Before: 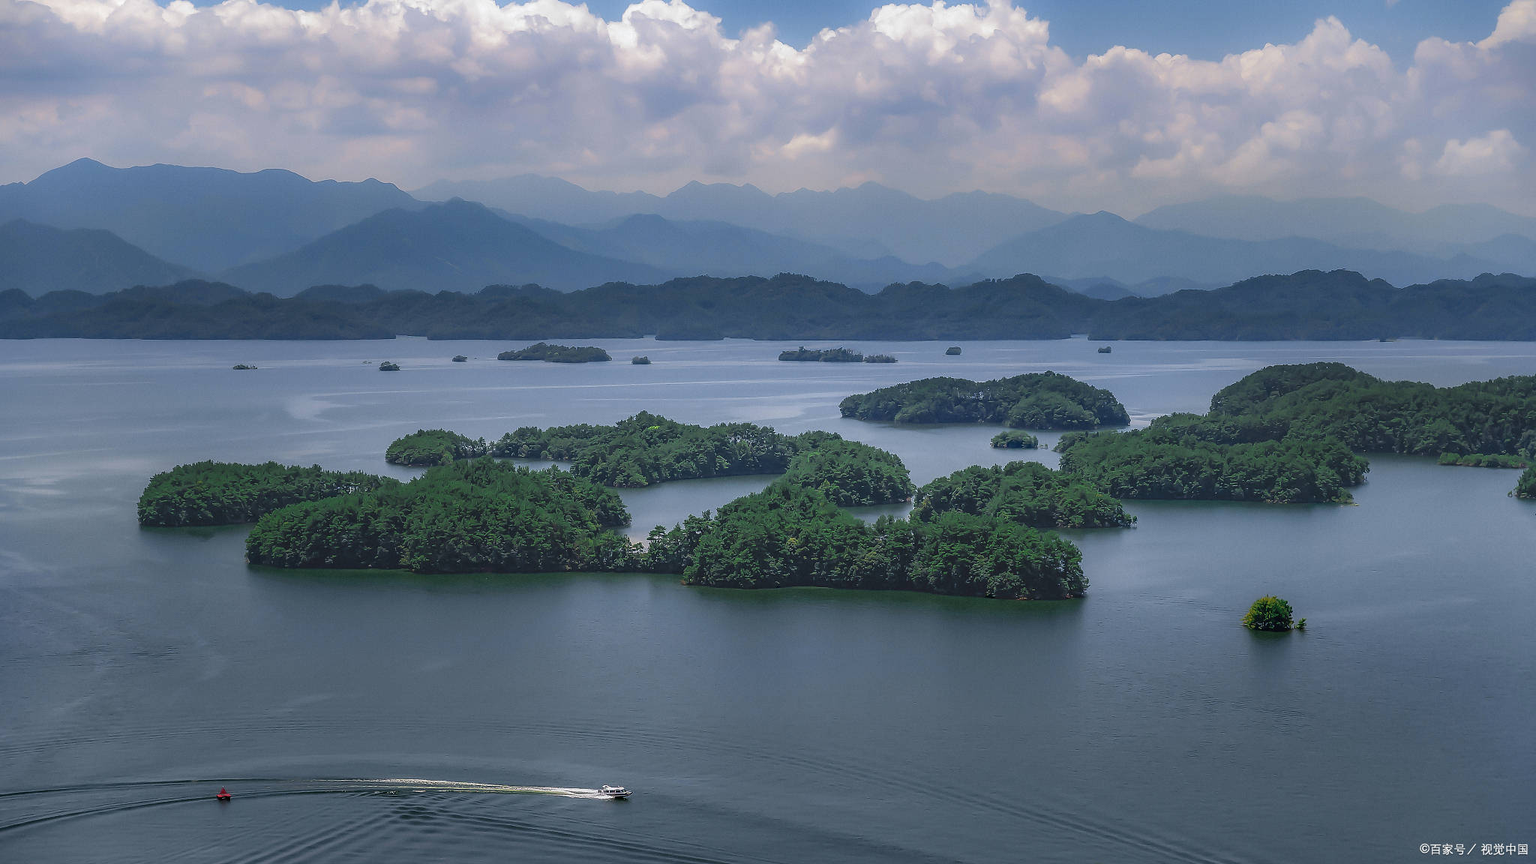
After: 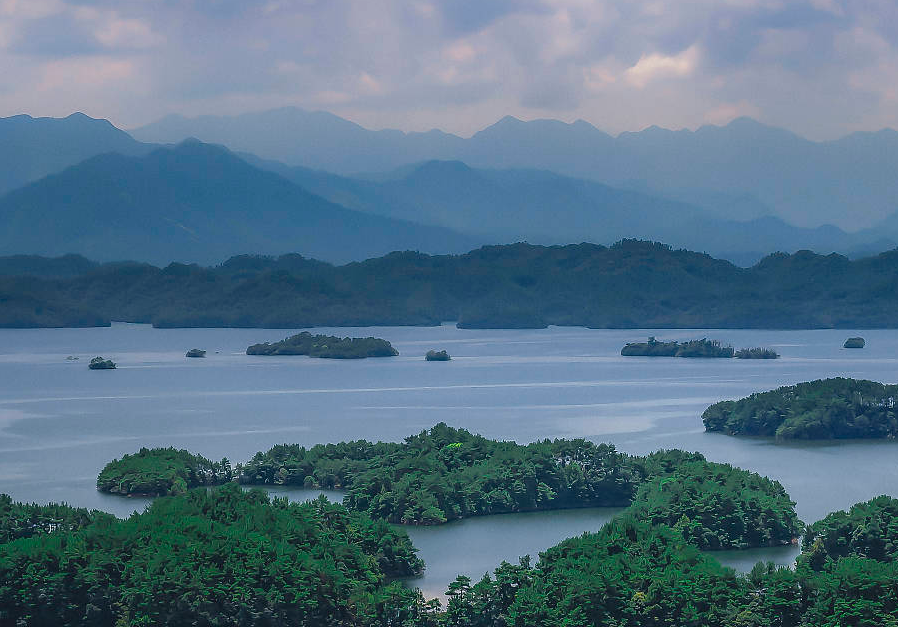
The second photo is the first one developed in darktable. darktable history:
crop: left 20.387%, top 10.889%, right 35.755%, bottom 34.616%
